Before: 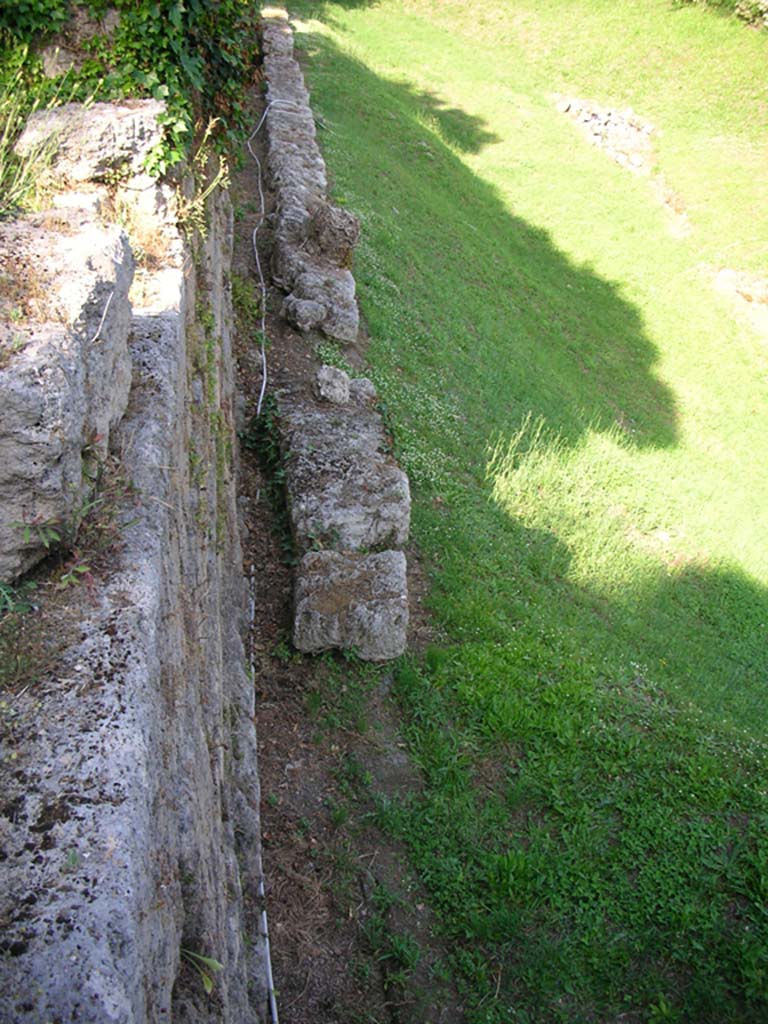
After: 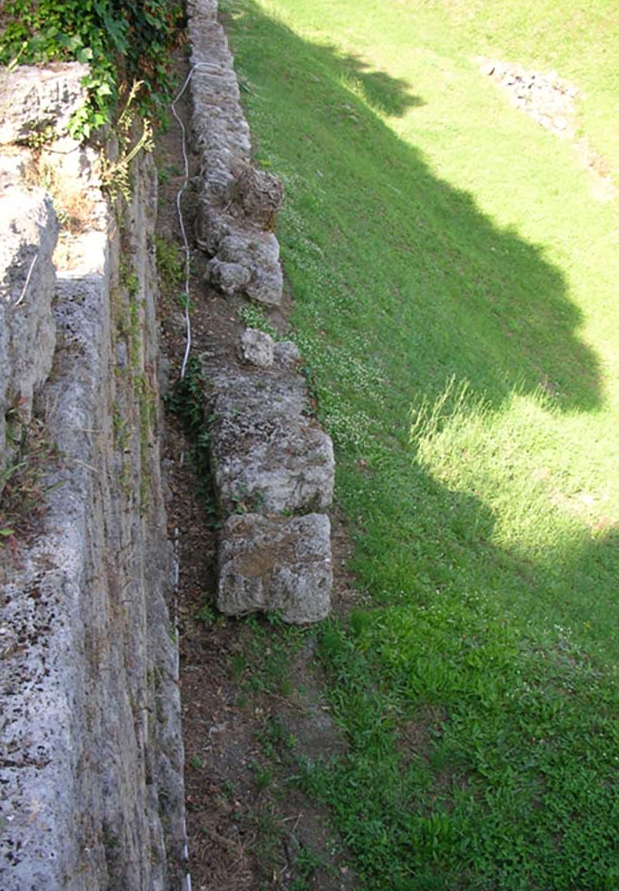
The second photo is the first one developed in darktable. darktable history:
crop: left 10.024%, top 3.623%, right 9.3%, bottom 9.319%
